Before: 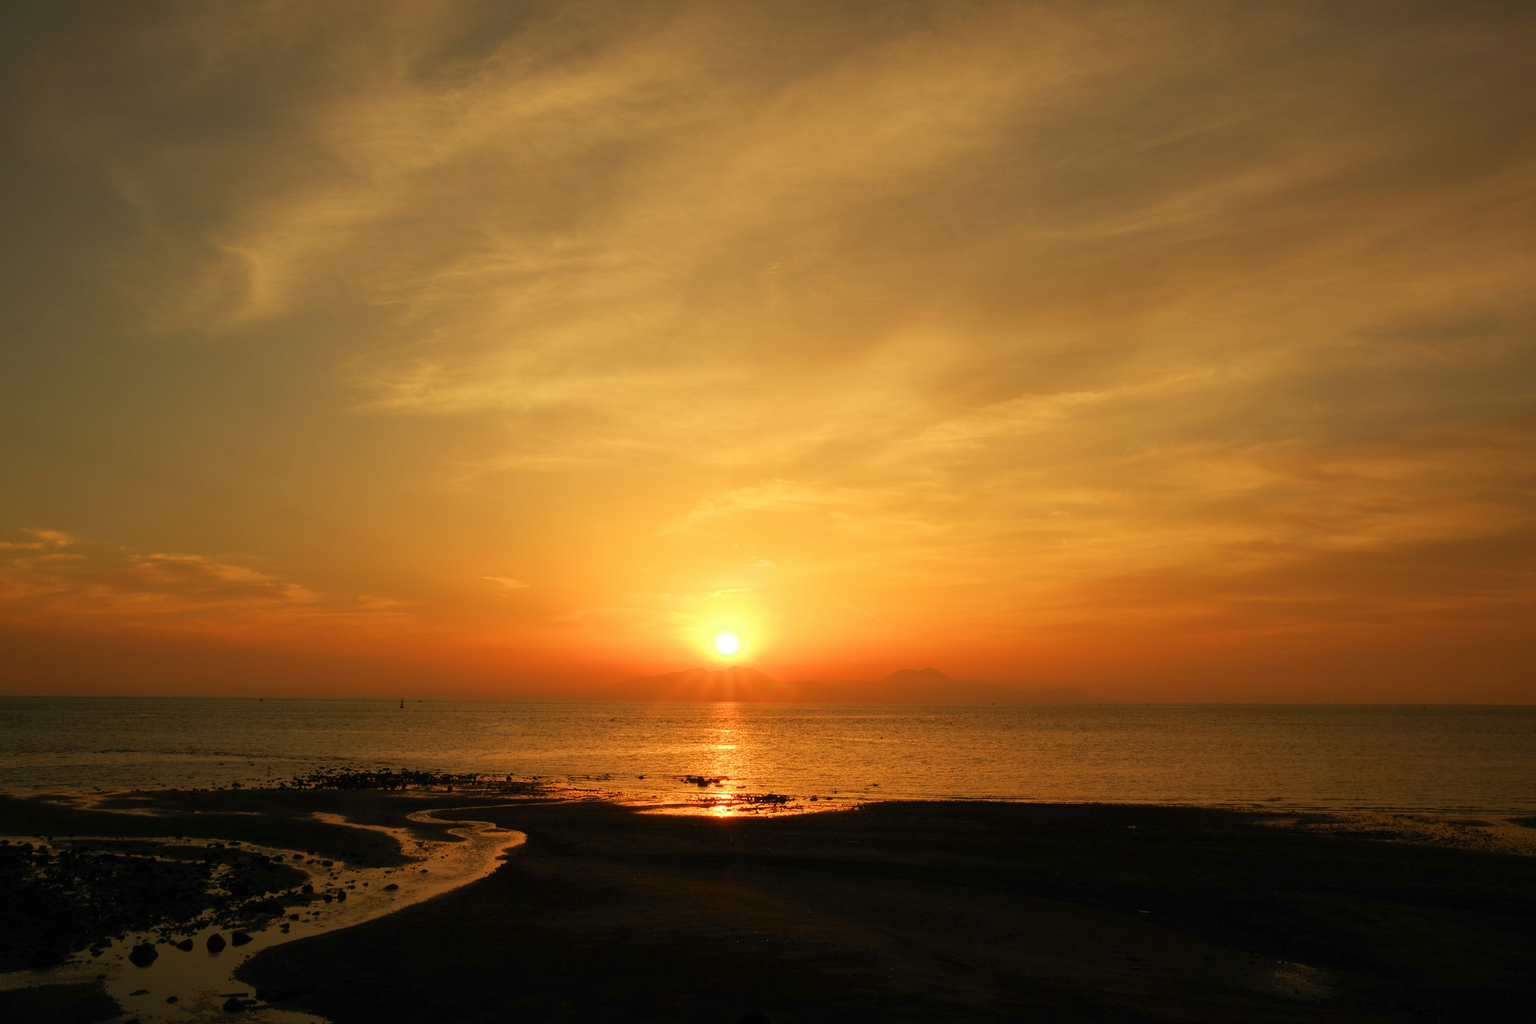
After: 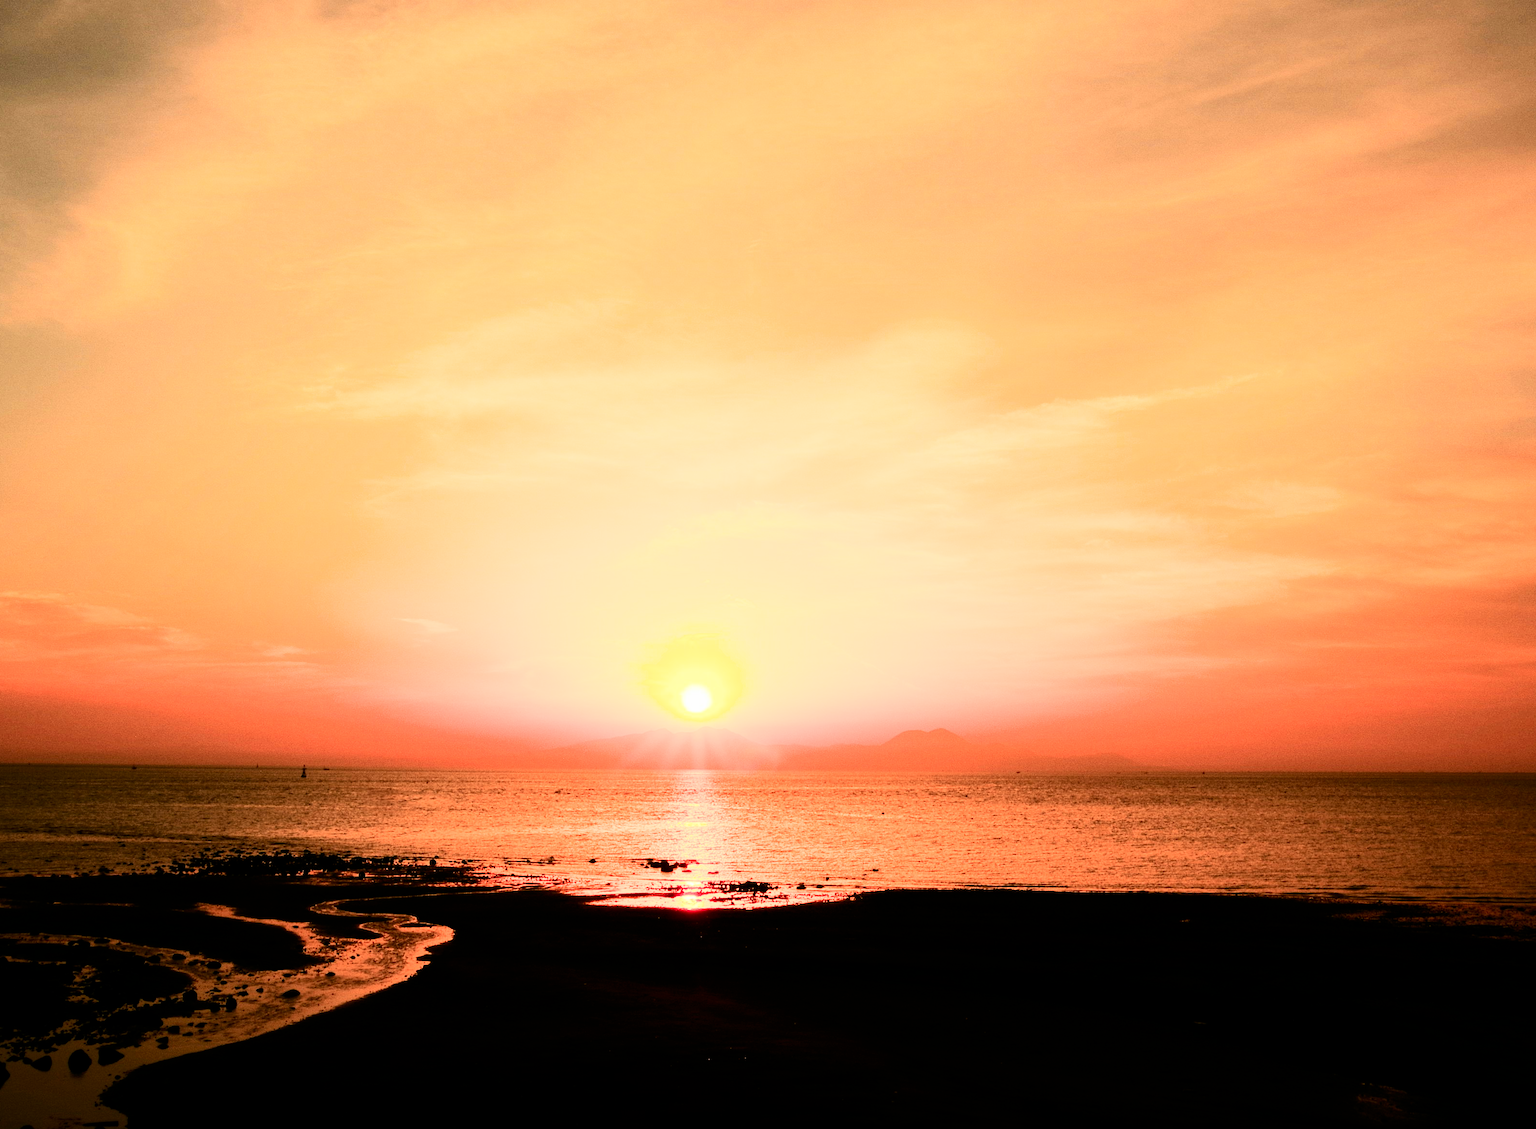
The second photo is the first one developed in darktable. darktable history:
exposure: black level correction 0, exposure 1.106 EV, compensate exposure bias true, compensate highlight preservation false
color zones: curves: ch1 [(0, 0.469) (0.072, 0.457) (0.243, 0.494) (0.429, 0.5) (0.571, 0.5) (0.714, 0.5) (0.857, 0.5) (1, 0.469)]; ch2 [(0, 0.499) (0.143, 0.467) (0.242, 0.436) (0.429, 0.493) (0.571, 0.5) (0.714, 0.5) (0.857, 0.5) (1, 0.499)]
contrast brightness saturation: contrast 0.413, brightness 0.045, saturation 0.247
crop: left 9.793%, top 6.293%, right 7.352%, bottom 2.302%
filmic rgb: black relative exposure -7.49 EV, white relative exposure 5 EV, hardness 3.32, contrast 1.301
